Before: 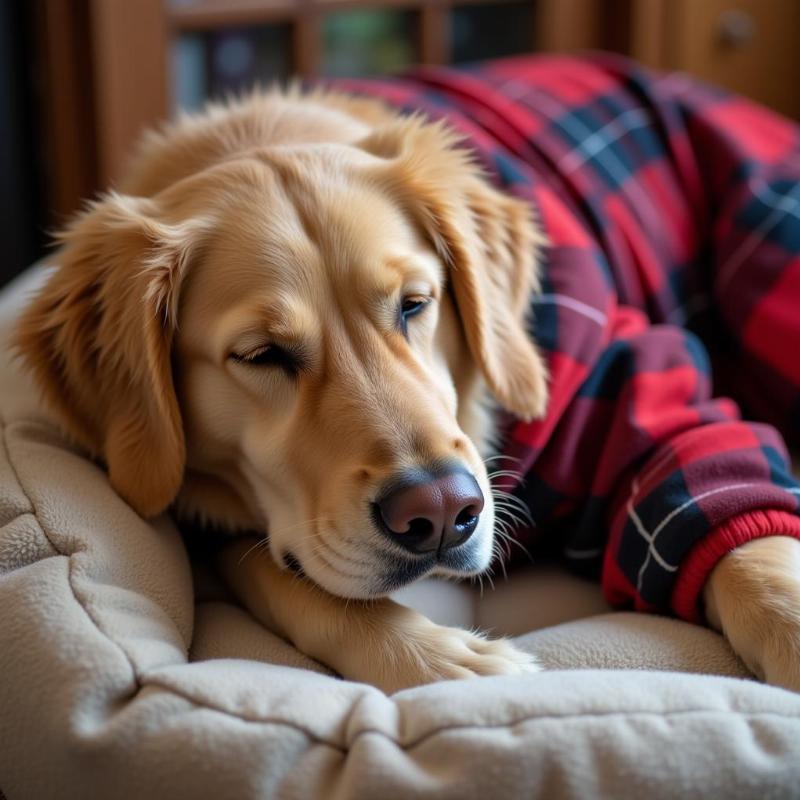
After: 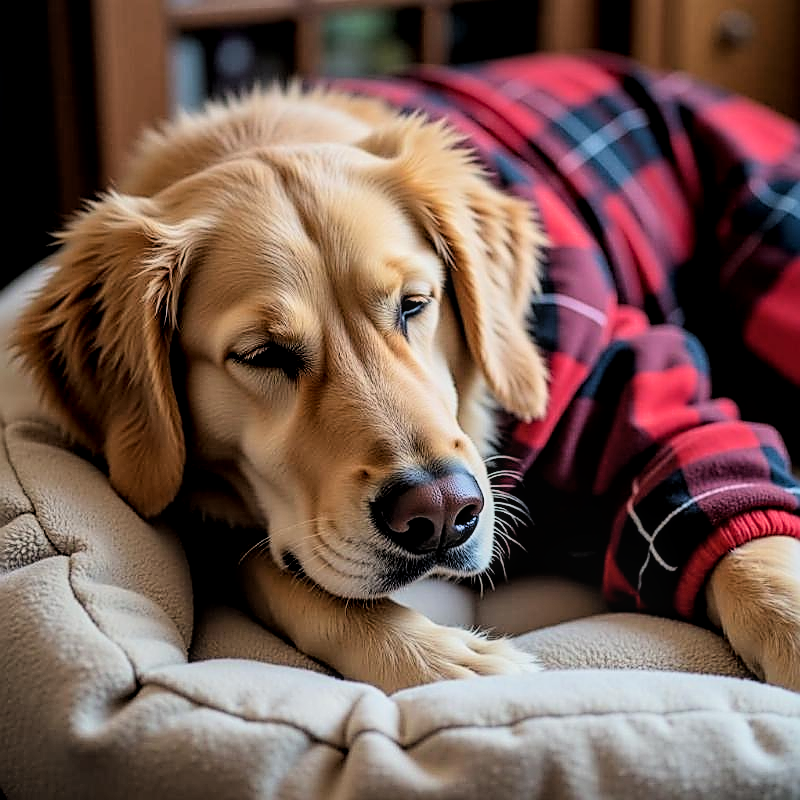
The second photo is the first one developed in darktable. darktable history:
local contrast: on, module defaults
exposure: exposure 0.296 EV, compensate highlight preservation false
contrast equalizer: y [[0.6 ×6], [0.55 ×6], [0 ×6], [0 ×6], [0 ×6]], mix -0.1
filmic rgb: black relative exposure -5.15 EV, white relative exposure 3.98 EV, hardness 2.9, contrast 1.3, color science v6 (2022)
sharpen: radius 1.706, amount 1.287
